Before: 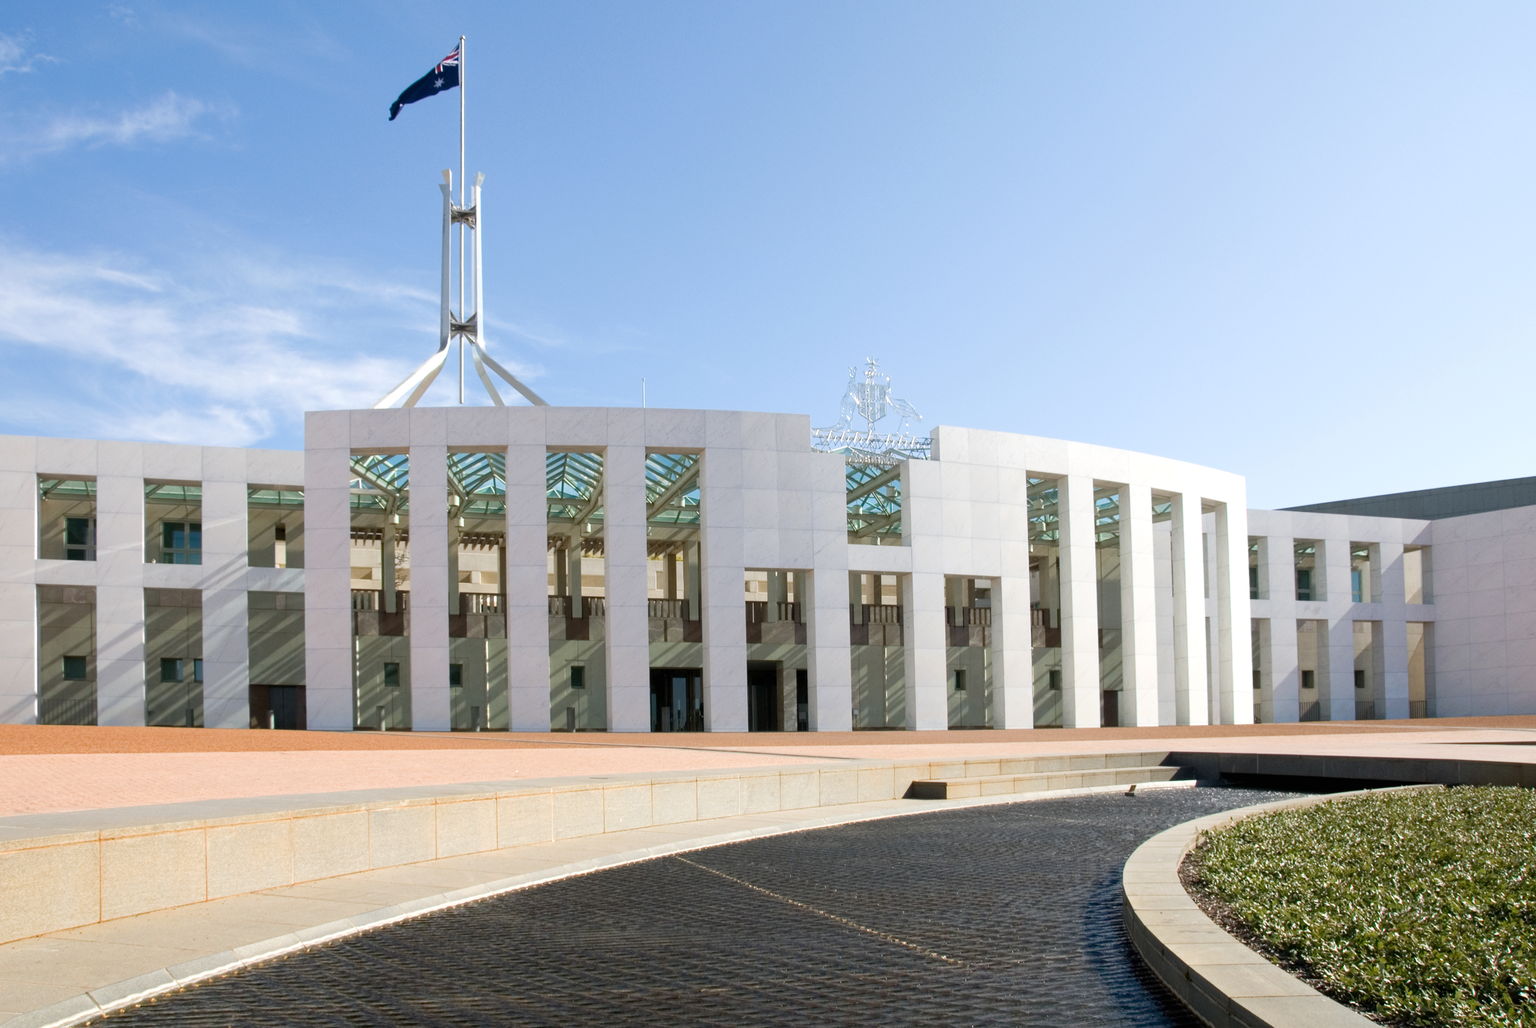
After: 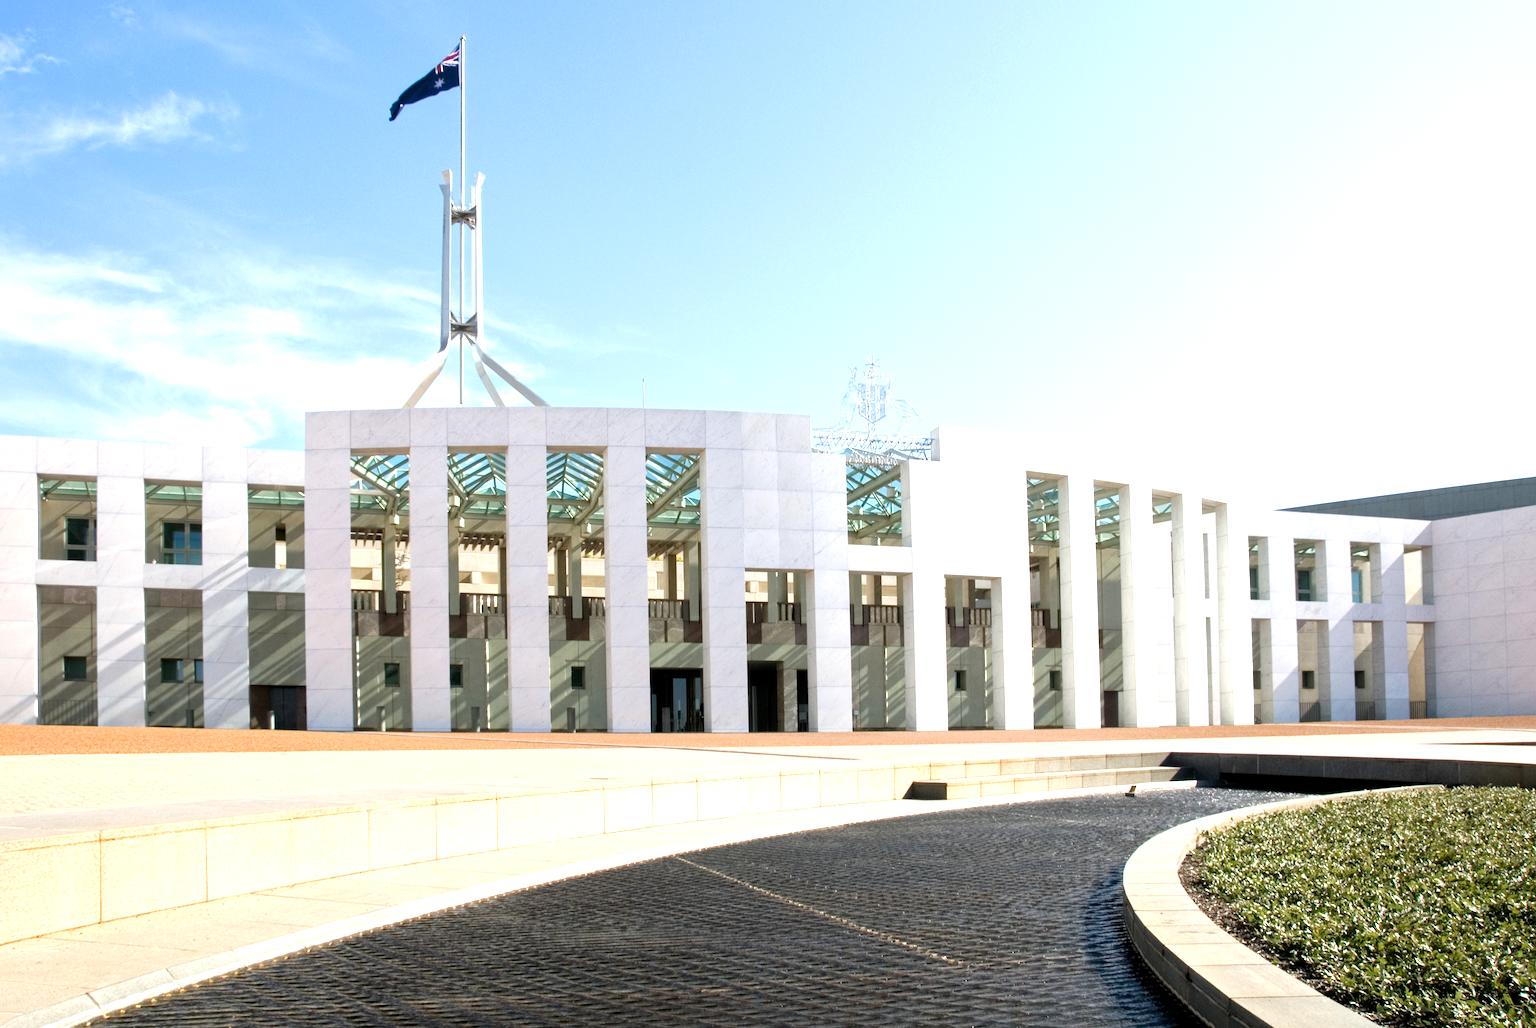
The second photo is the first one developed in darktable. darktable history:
local contrast: mode bilateral grid, contrast 20, coarseness 50, detail 129%, midtone range 0.2
tone equalizer: -8 EV -0.722 EV, -7 EV -0.709 EV, -6 EV -0.577 EV, -5 EV -0.417 EV, -3 EV 0.378 EV, -2 EV 0.6 EV, -1 EV 0.687 EV, +0 EV 0.749 EV
